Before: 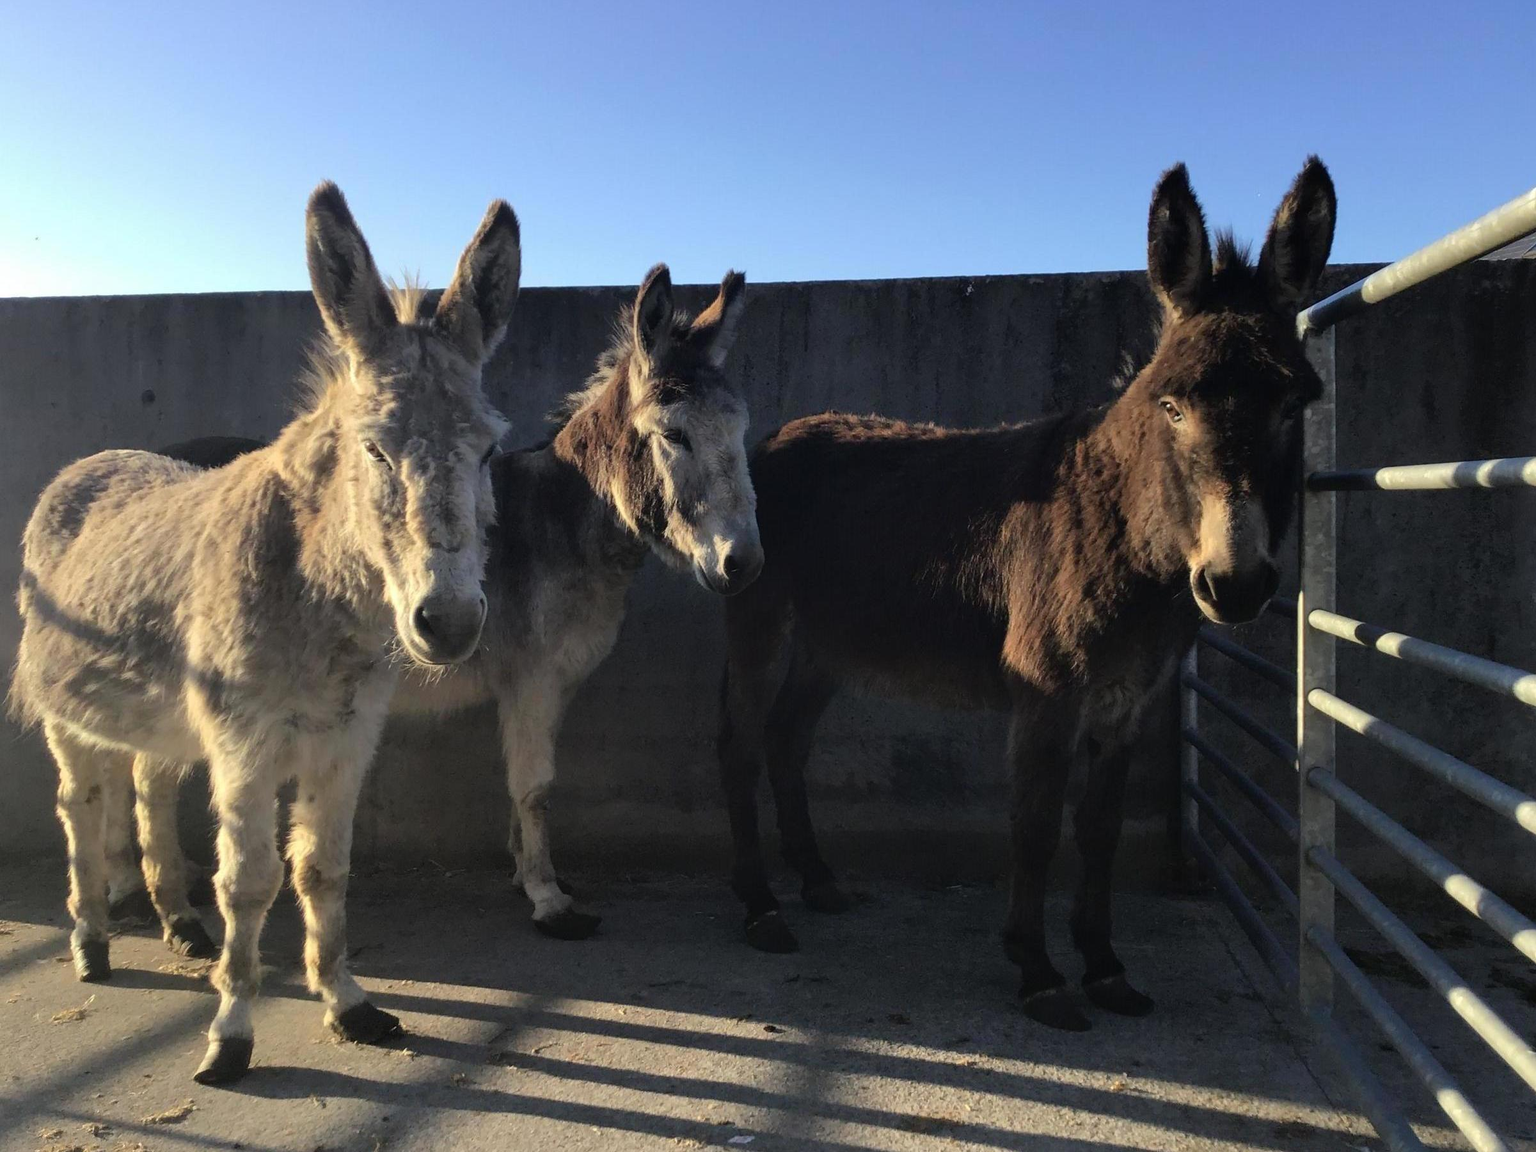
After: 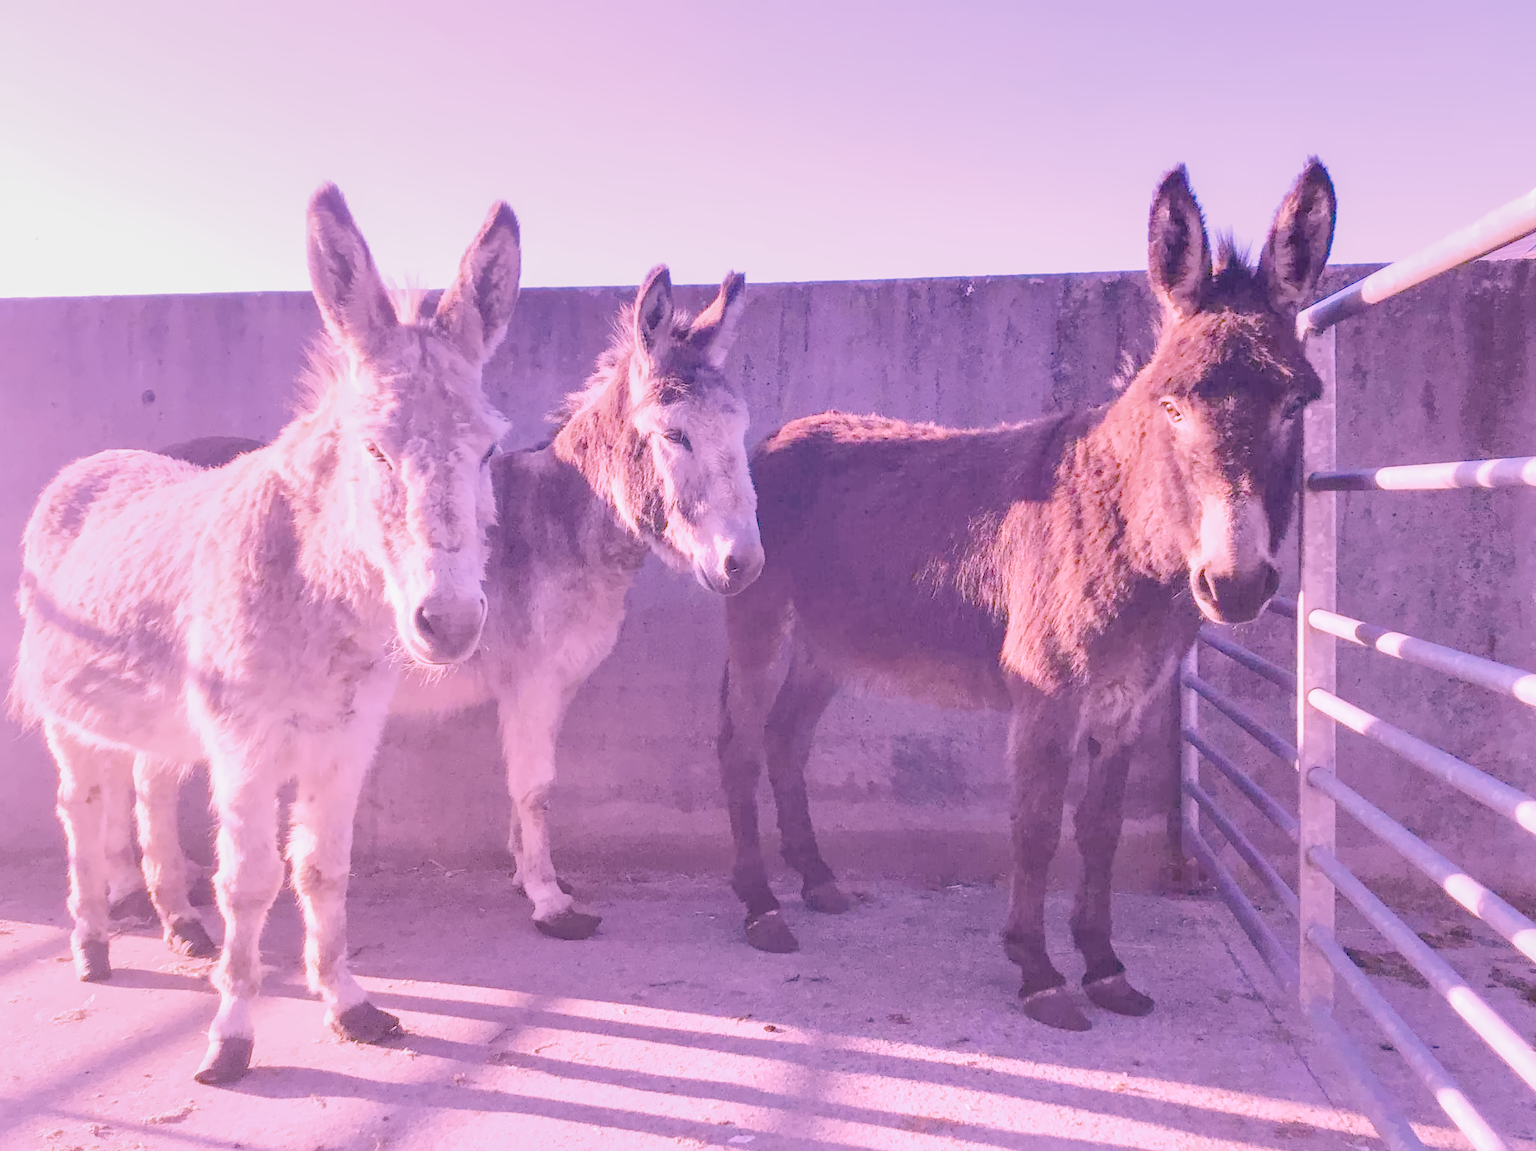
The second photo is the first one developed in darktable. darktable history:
filmic rgb "scene-referred default": black relative exposure -7.65 EV, white relative exposure 4.56 EV, hardness 3.61
raw chromatic aberrations: on, module defaults
color balance rgb: perceptual saturation grading › global saturation 25%, global vibrance 20%
highlight reconstruction: method reconstruct color, iterations 1, diameter of reconstruction 64 px
hot pixels: on, module defaults
lens correction: scale 1.01, crop 1, focal 85, aperture 2.8, distance 7.77, camera "Canon EOS RP", lens "Canon RF 85mm F2 MACRO IS STM"
tone equalizer "mask blending: all purposes": on, module defaults
exposure: black level correction 0.001, exposure 0.955 EV, compensate exposure bias true, compensate highlight preservation false
haze removal: compatibility mode true, adaptive false
tone curve: curves: ch0 [(0, 0) (0.915, 0.89) (1, 1)]
shadows and highlights: shadows 25, highlights -25
white balance: red 1.865, blue 1.754
denoise (profiled): preserve shadows 1.11, scattering 0.121, a [-1, 0, 0], b [0, 0, 0], y [[0.5 ×7] ×4, [0.507, 0.516, 0.526, 0.531, 0.526, 0.516, 0.507], [0.5 ×7]], compensate highlight preservation false
local contrast: detail 130%
